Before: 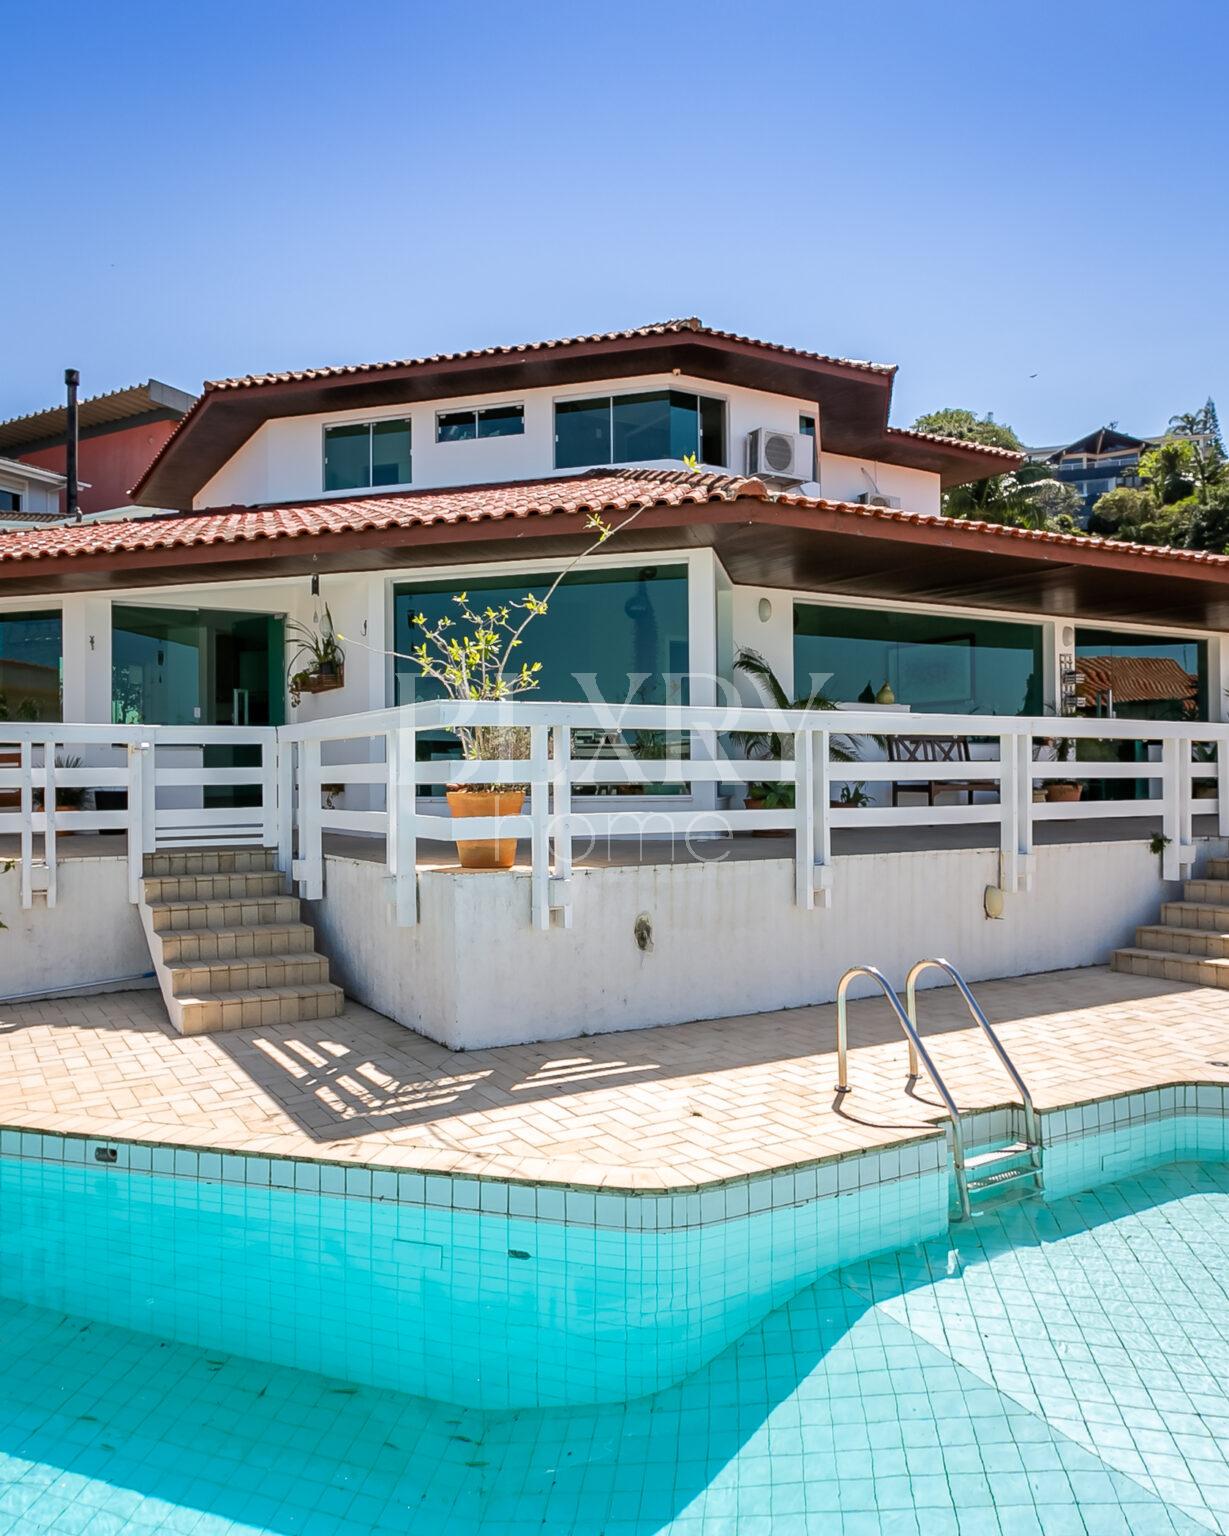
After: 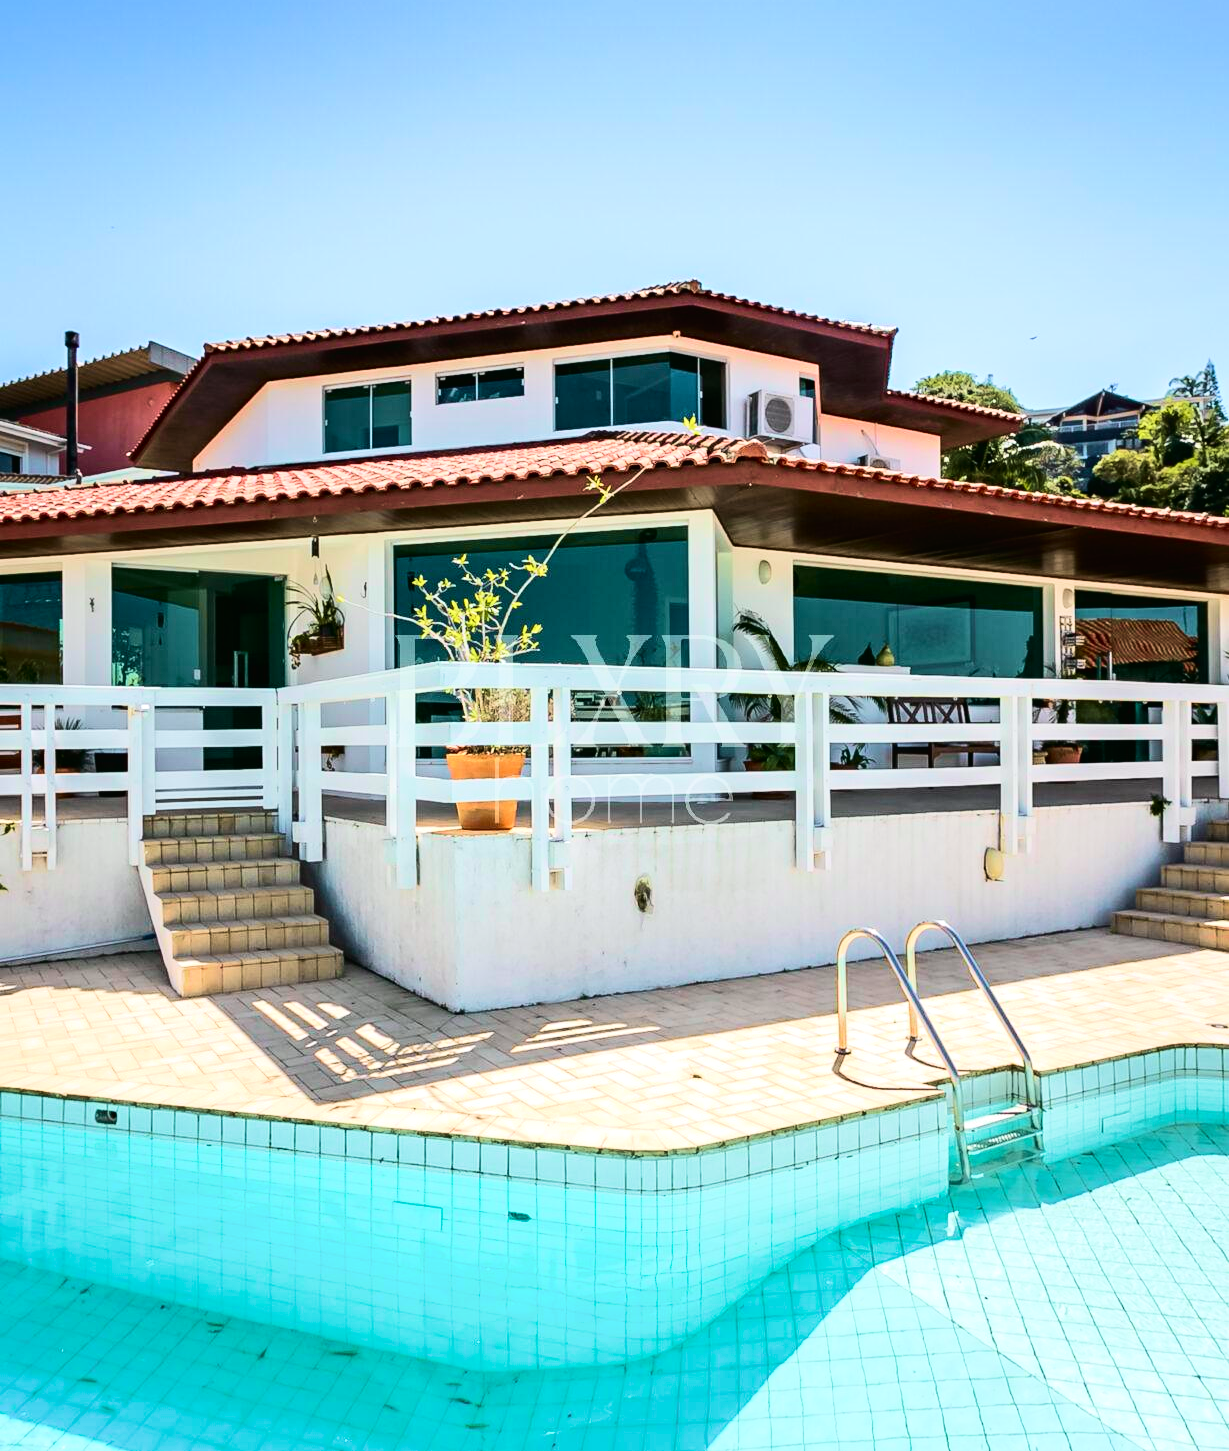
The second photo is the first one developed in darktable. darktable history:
tone equalizer: -8 EV -0.417 EV, -7 EV -0.389 EV, -6 EV -0.333 EV, -5 EV -0.222 EV, -3 EV 0.222 EV, -2 EV 0.333 EV, -1 EV 0.389 EV, +0 EV 0.417 EV, edges refinement/feathering 500, mask exposure compensation -1.57 EV, preserve details no
tone curve: curves: ch0 [(0, 0.012) (0.031, 0.02) (0.12, 0.083) (0.193, 0.171) (0.277, 0.279) (0.45, 0.52) (0.568, 0.676) (0.678, 0.777) (0.875, 0.92) (1, 0.965)]; ch1 [(0, 0) (0.243, 0.245) (0.402, 0.41) (0.493, 0.486) (0.508, 0.507) (0.531, 0.53) (0.551, 0.564) (0.646, 0.672) (0.694, 0.732) (1, 1)]; ch2 [(0, 0) (0.249, 0.216) (0.356, 0.343) (0.424, 0.442) (0.476, 0.482) (0.498, 0.502) (0.517, 0.517) (0.532, 0.545) (0.562, 0.575) (0.614, 0.644) (0.706, 0.748) (0.808, 0.809) (0.991, 0.968)], color space Lab, independent channels, preserve colors none
velvia: strength 45%
crop and rotate: top 2.479%, bottom 3.018%
